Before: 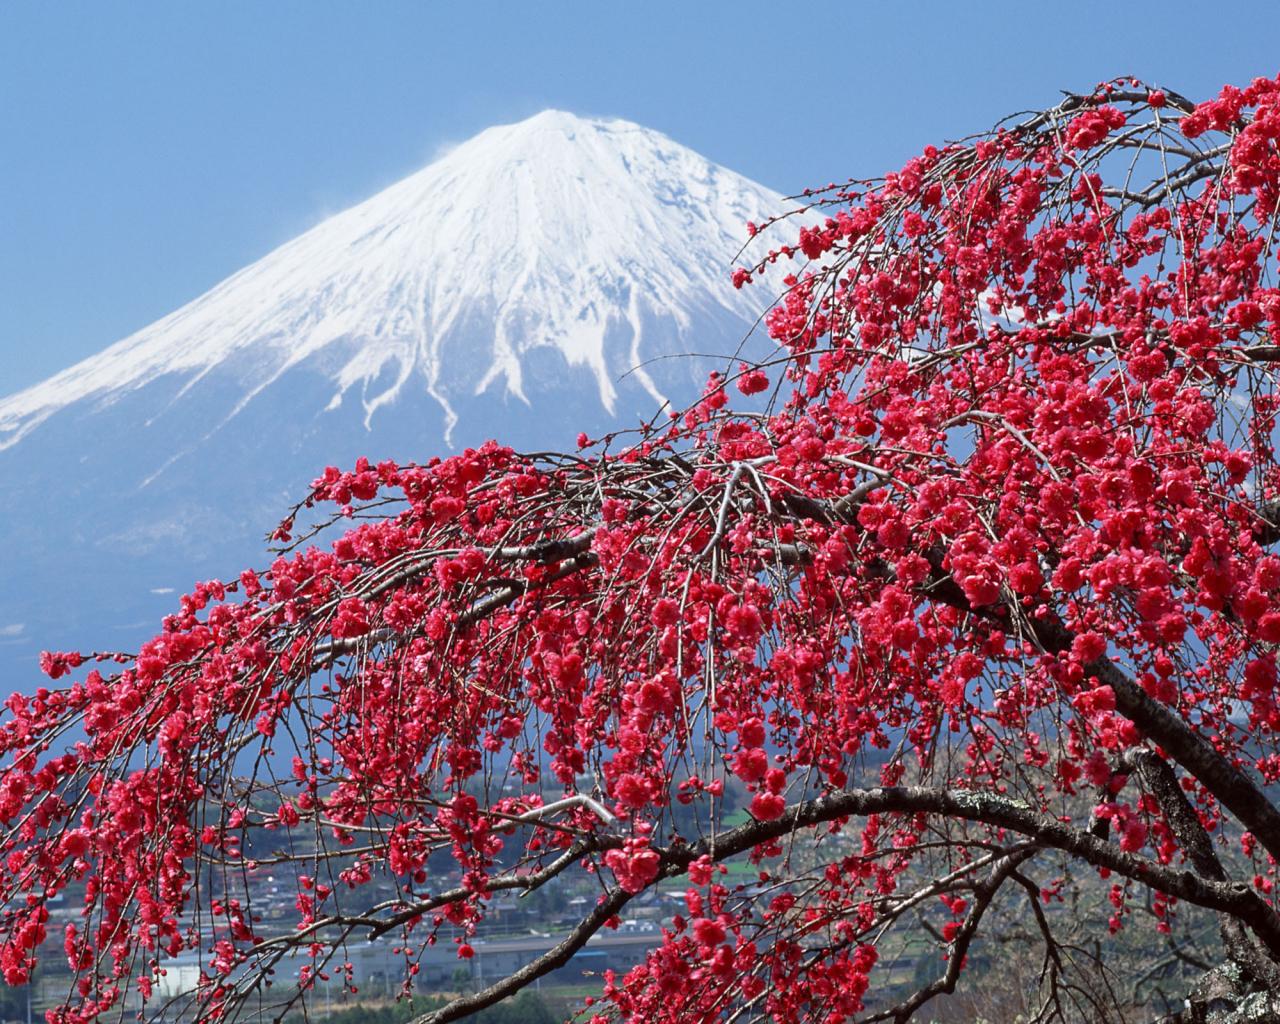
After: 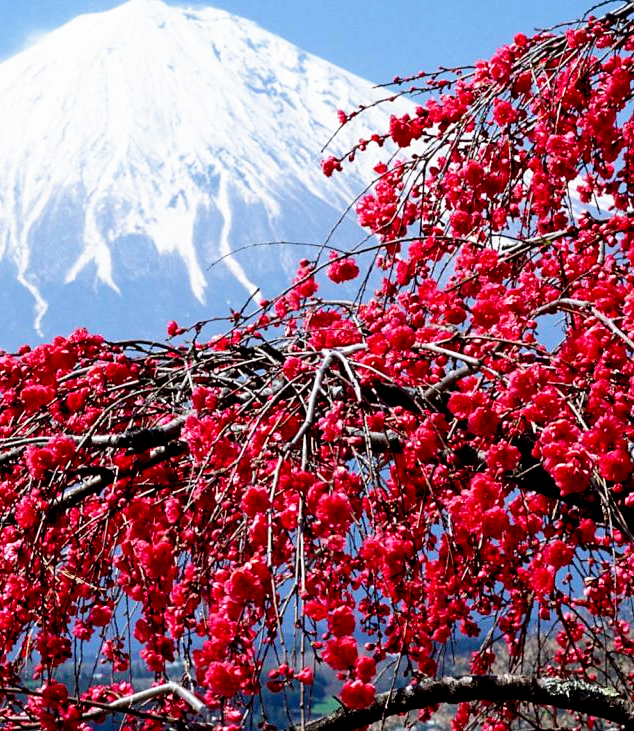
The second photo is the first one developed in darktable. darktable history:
crop: left 32.075%, top 10.976%, right 18.355%, bottom 17.596%
filmic rgb: black relative exposure -5.5 EV, white relative exposure 2.5 EV, threshold 3 EV, target black luminance 0%, hardness 4.51, latitude 67.35%, contrast 1.453, shadows ↔ highlights balance -3.52%, preserve chrominance no, color science v4 (2020), contrast in shadows soft, enable highlight reconstruction true
